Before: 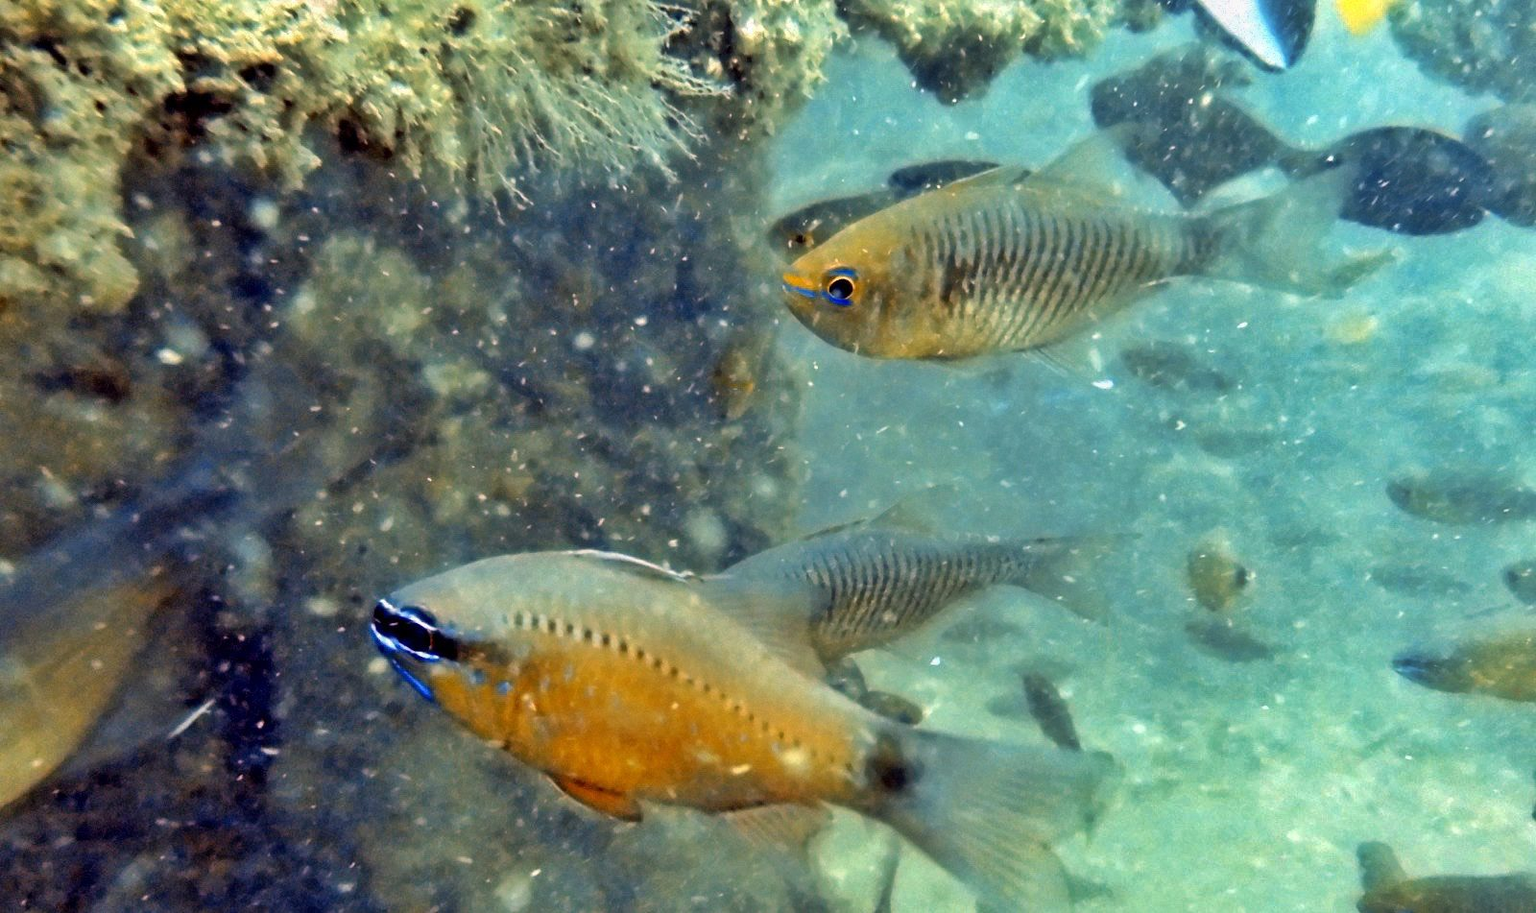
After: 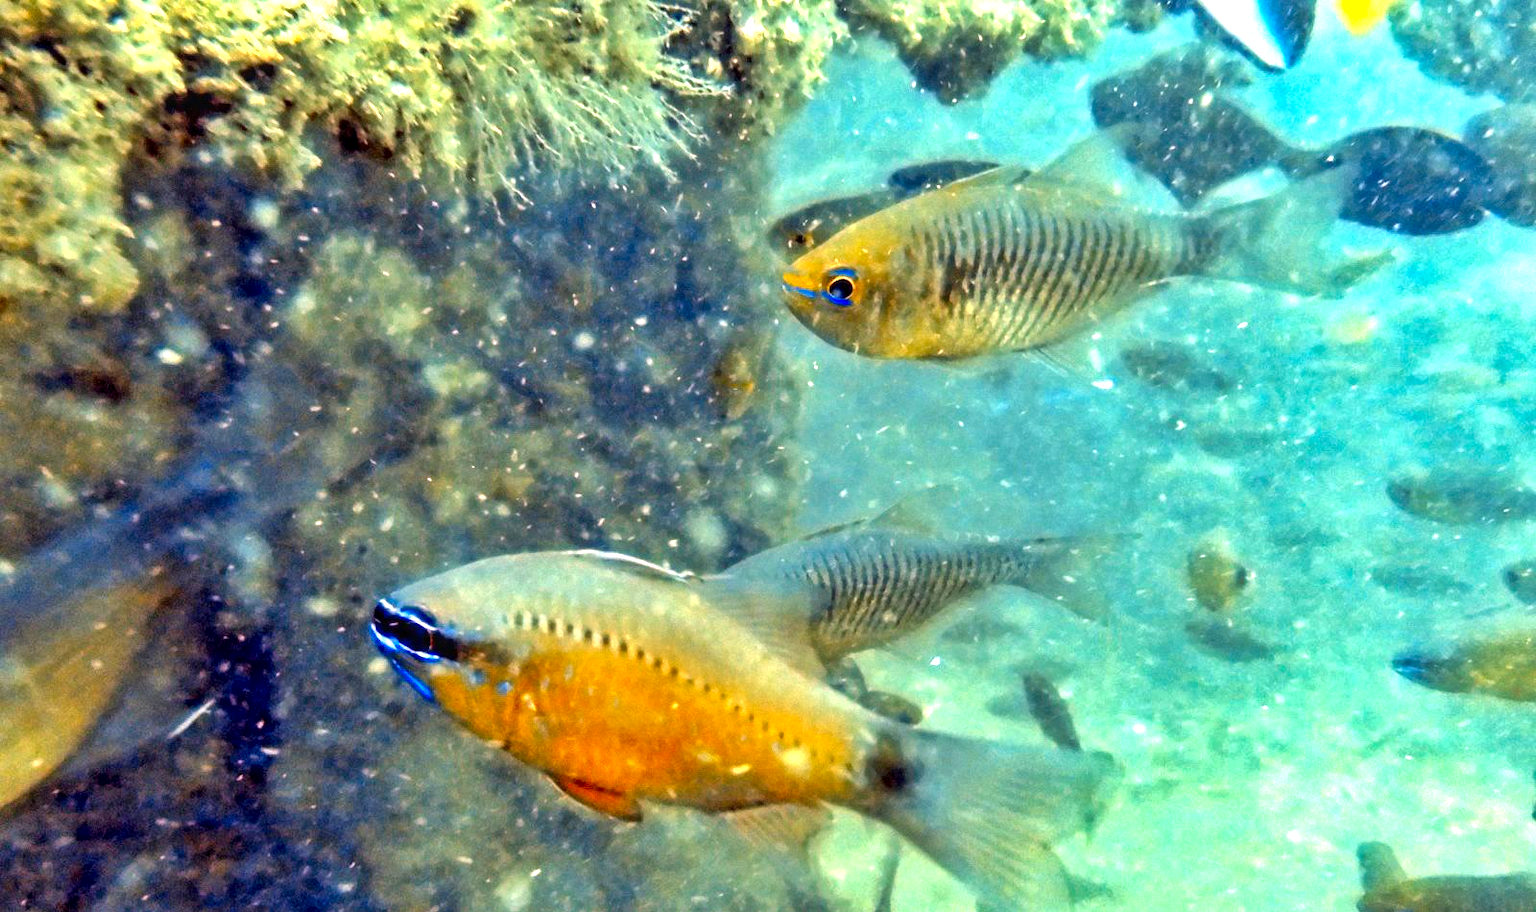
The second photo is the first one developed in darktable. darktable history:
local contrast: on, module defaults
exposure: black level correction 0, exposure 0.691 EV, compensate exposure bias true, compensate highlight preservation false
color correction: highlights b* -0.013, saturation 1.36
